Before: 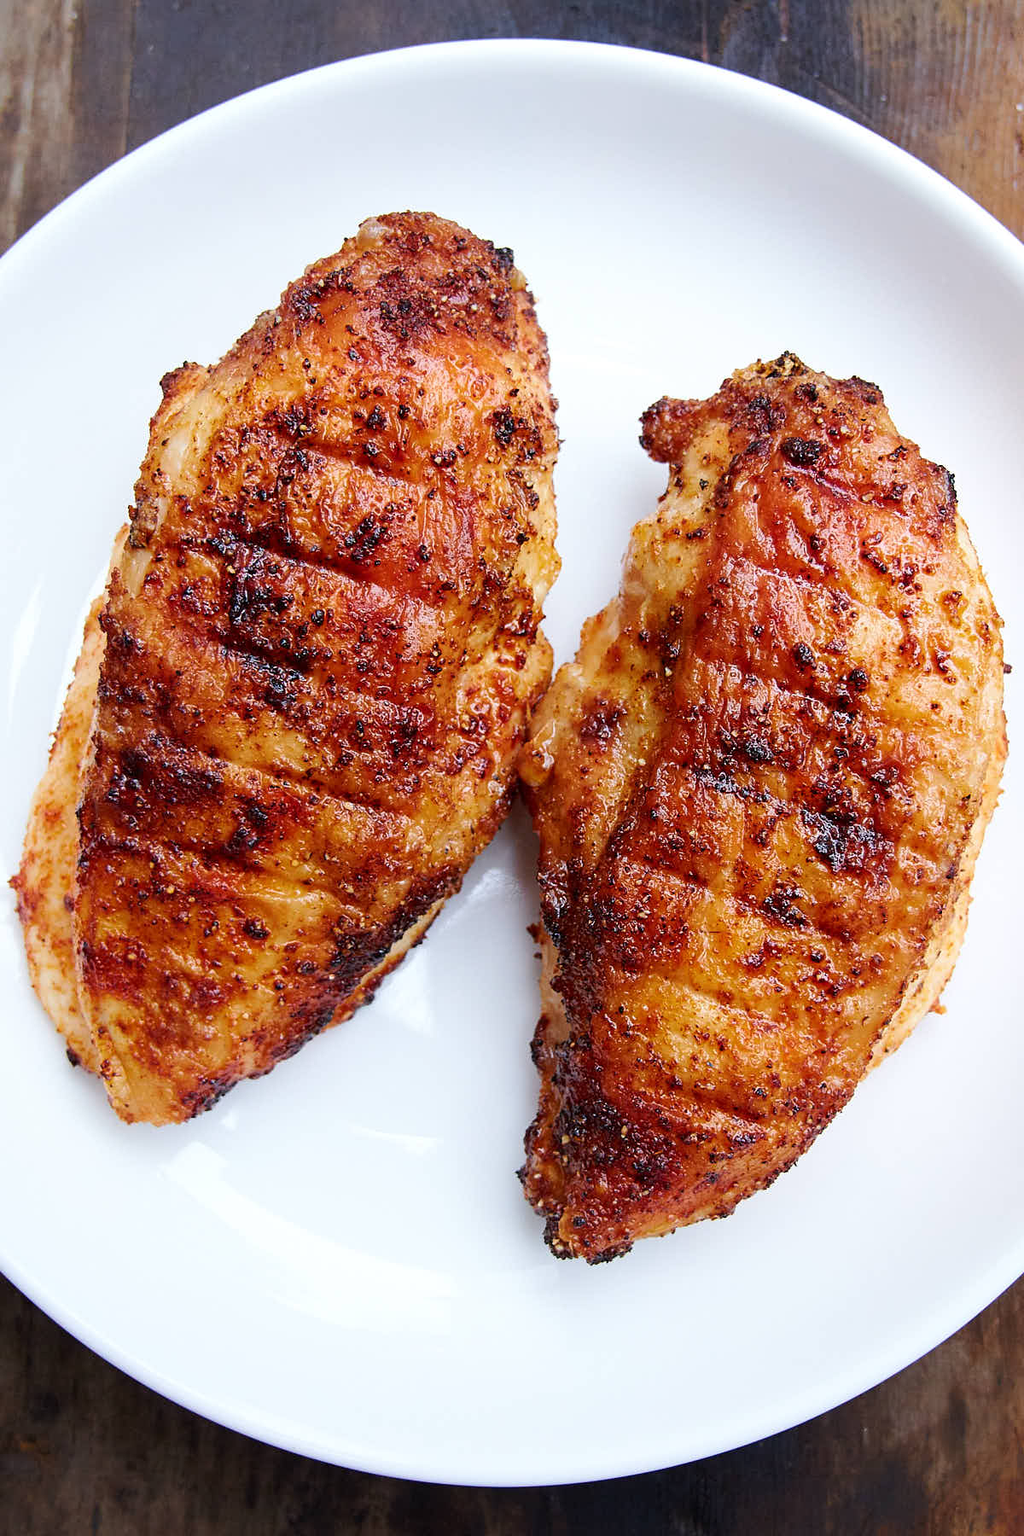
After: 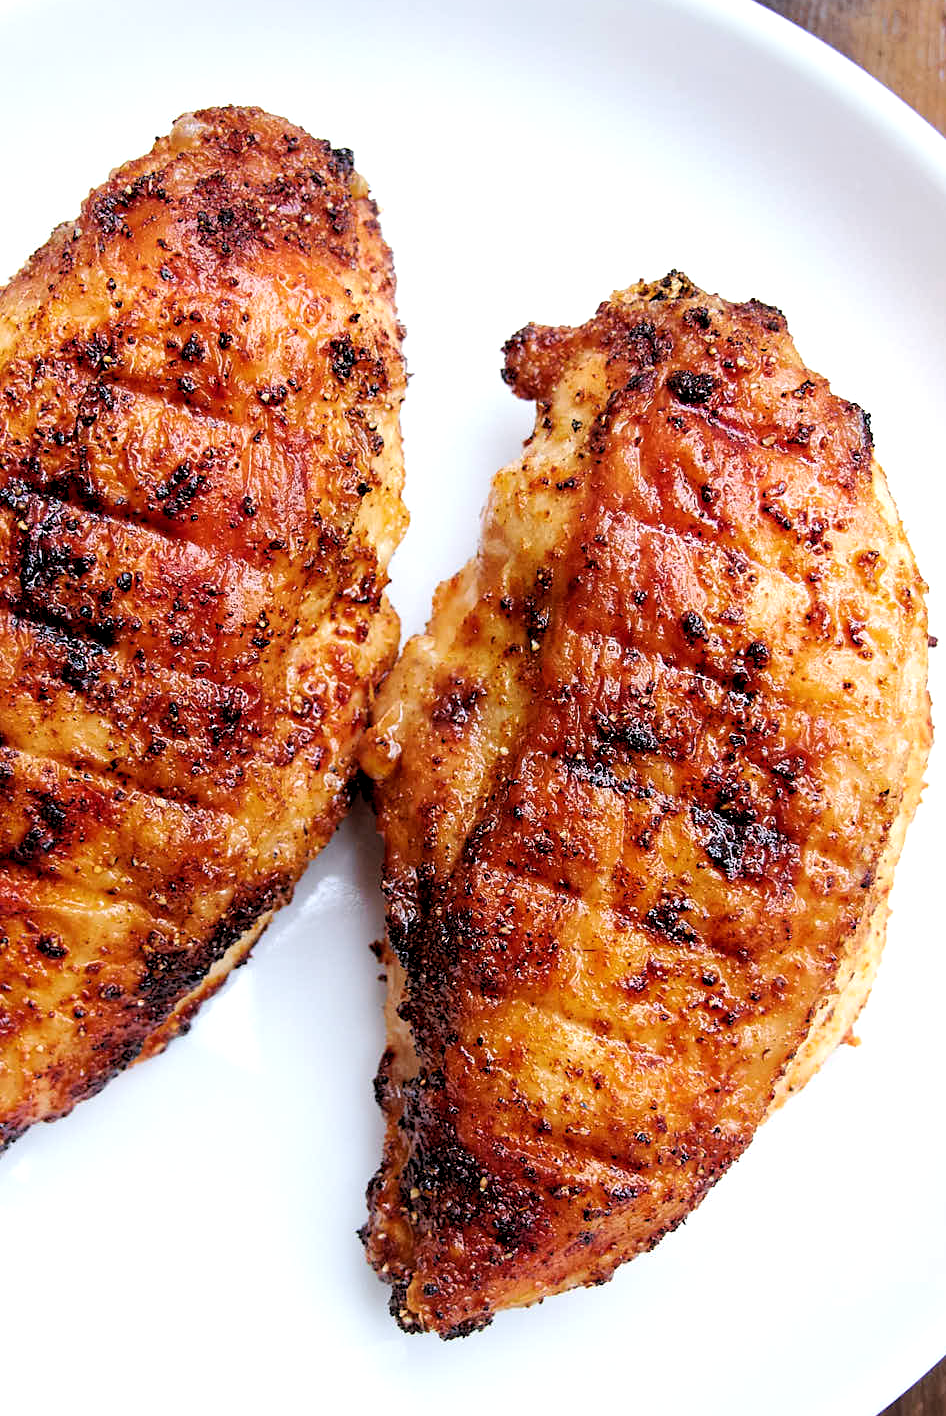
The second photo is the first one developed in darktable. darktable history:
rgb levels: levels [[0.01, 0.419, 0.839], [0, 0.5, 1], [0, 0.5, 1]]
crop and rotate: left 20.74%, top 7.912%, right 0.375%, bottom 13.378%
